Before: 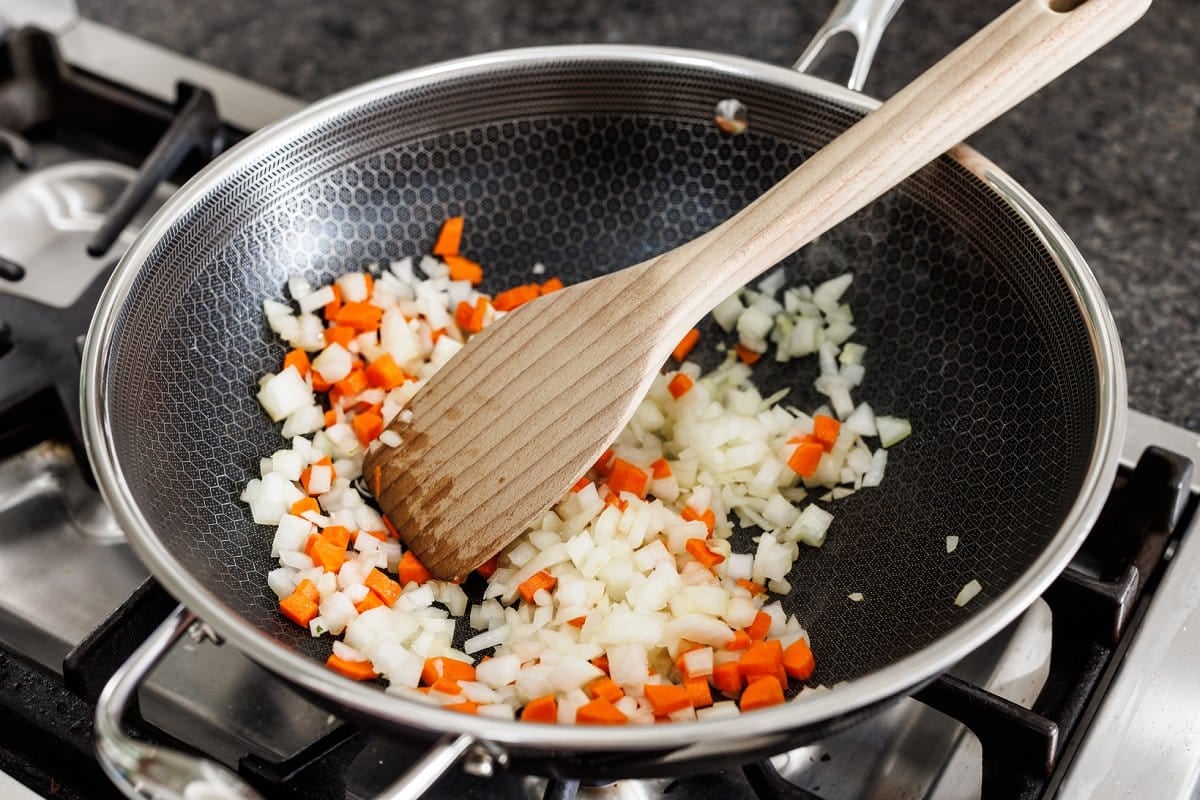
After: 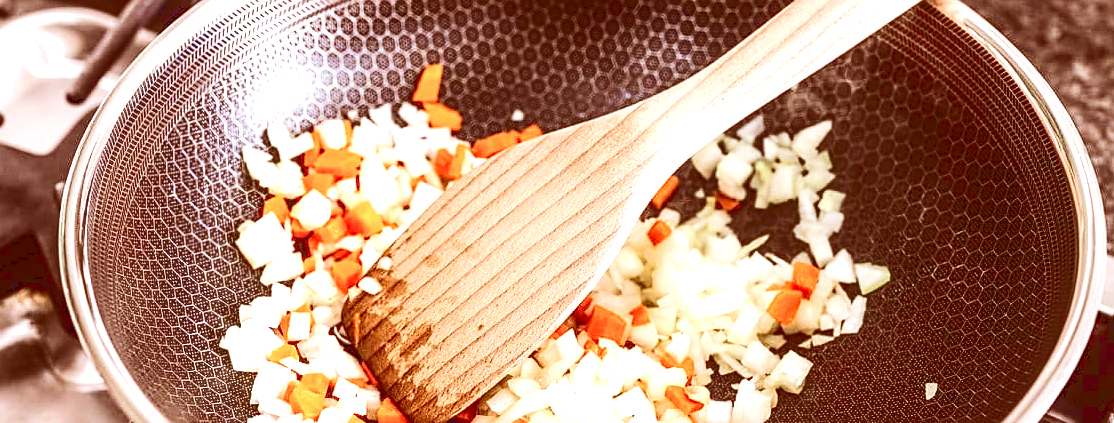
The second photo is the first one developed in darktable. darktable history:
color calibration: illuminant Planckian (black body), x 0.368, y 0.361, temperature 4276.31 K
tone curve: curves: ch0 [(0, 0) (0.003, 0.117) (0.011, 0.118) (0.025, 0.123) (0.044, 0.13) (0.069, 0.137) (0.1, 0.149) (0.136, 0.157) (0.177, 0.184) (0.224, 0.217) (0.277, 0.257) (0.335, 0.324) (0.399, 0.406) (0.468, 0.511) (0.543, 0.609) (0.623, 0.712) (0.709, 0.8) (0.801, 0.877) (0.898, 0.938) (1, 1)], color space Lab, linked channels
exposure: exposure 1 EV, compensate highlight preservation false
color correction: highlights a* 9.2, highlights b* 8.56, shadows a* 39.31, shadows b* 39.91, saturation 0.794
sharpen: on, module defaults
velvia: strength 26.76%
local contrast: on, module defaults
crop: left 1.818%, top 19.149%, right 5.301%, bottom 27.868%
